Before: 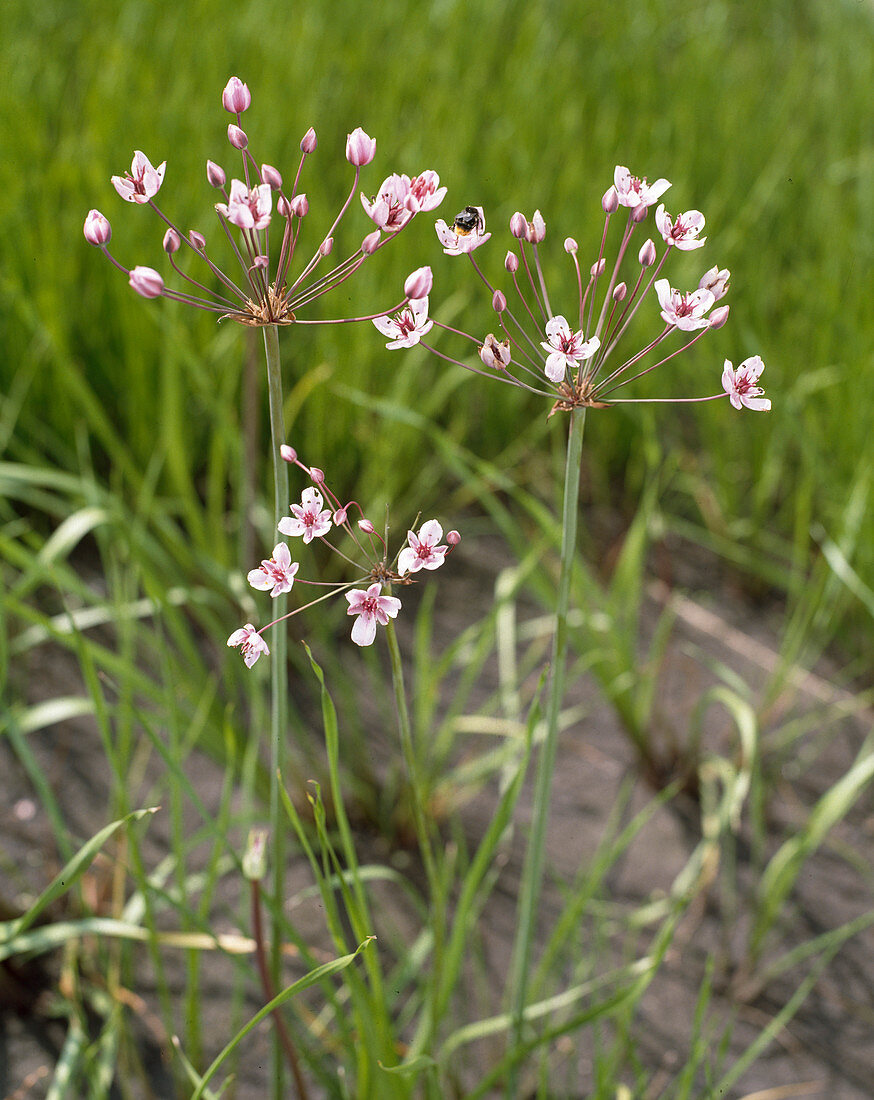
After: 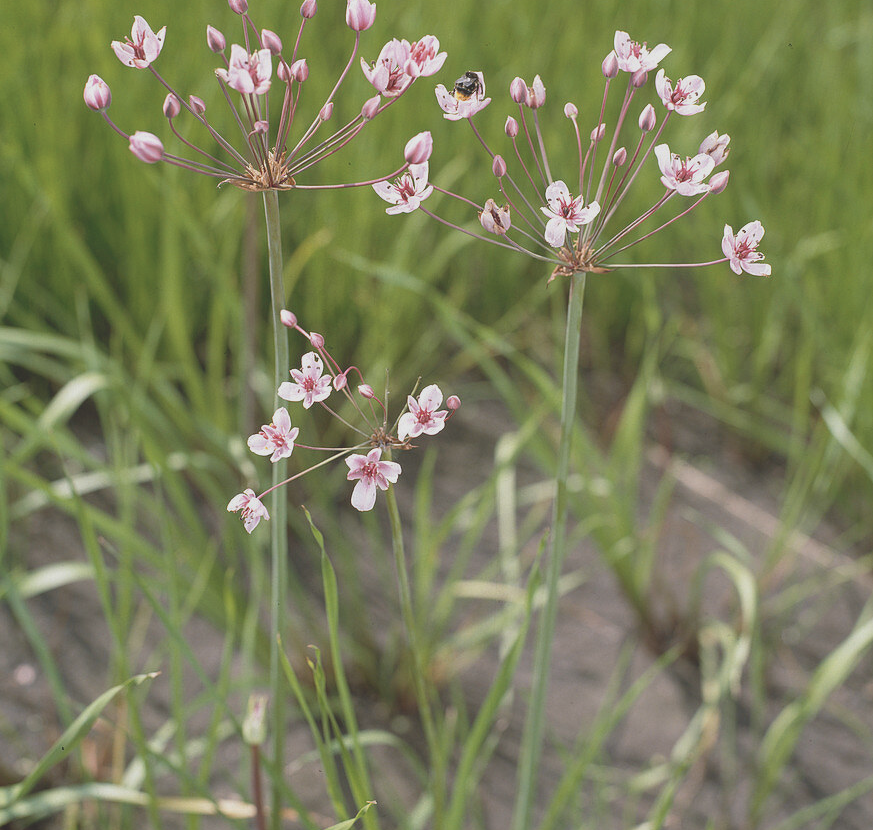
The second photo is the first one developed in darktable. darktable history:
tone curve: curves: ch0 [(0, 0.172) (1, 0.91)], preserve colors none
crop and rotate: top 12.344%, bottom 12.188%
